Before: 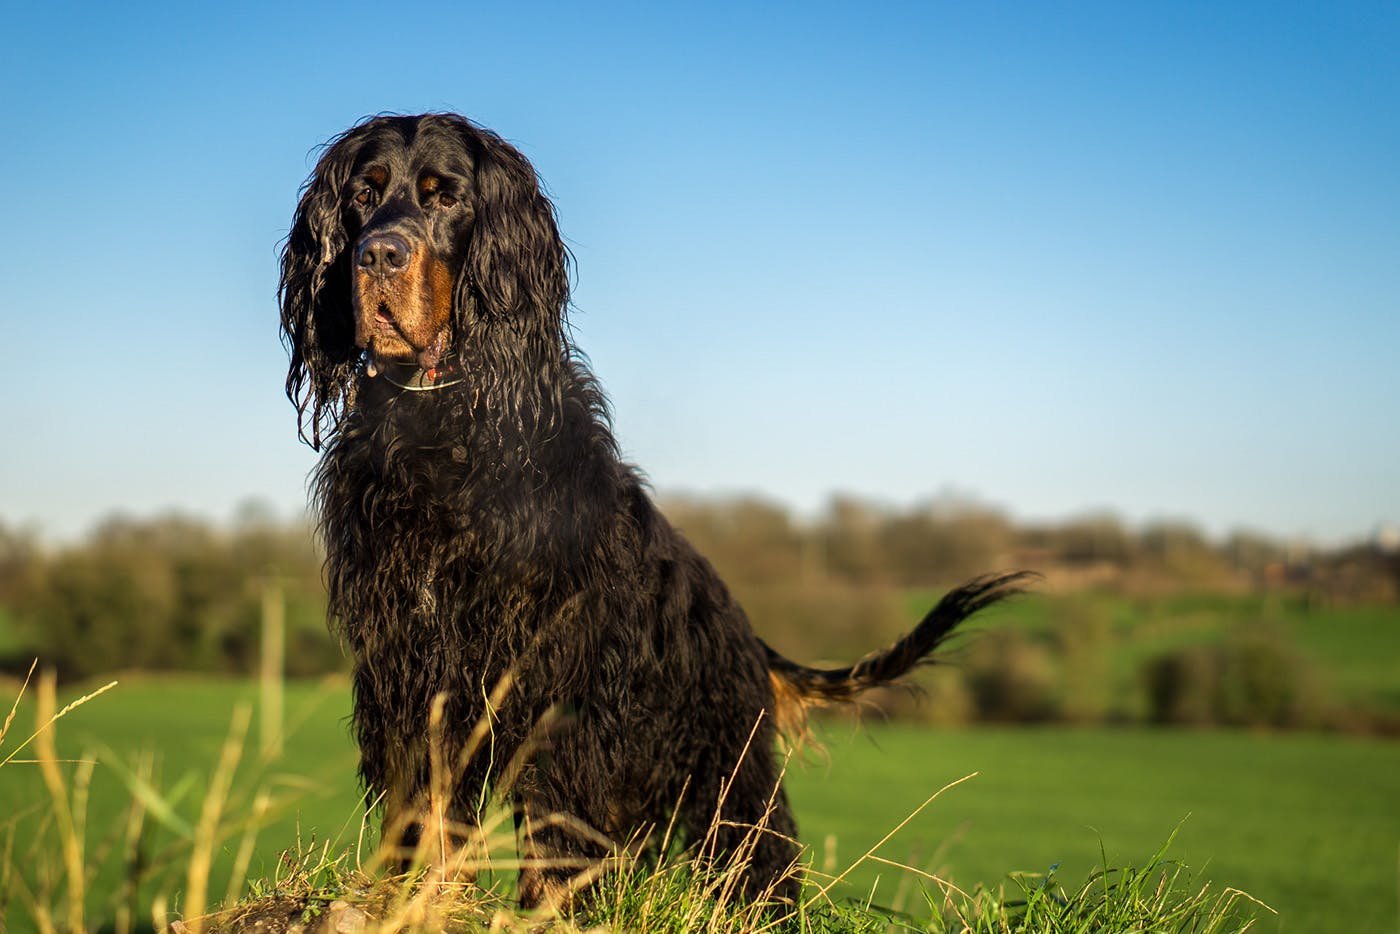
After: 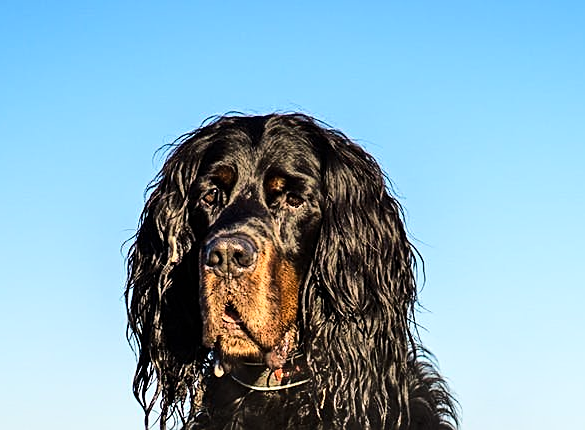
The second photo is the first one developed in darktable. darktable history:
contrast brightness saturation: saturation -0.059
sharpen: amount 0.59
base curve: curves: ch0 [(0, 0) (0.036, 0.025) (0.121, 0.166) (0.206, 0.329) (0.605, 0.79) (1, 1)]
crop and rotate: left 10.975%, top 0.082%, right 47.168%, bottom 53.794%
